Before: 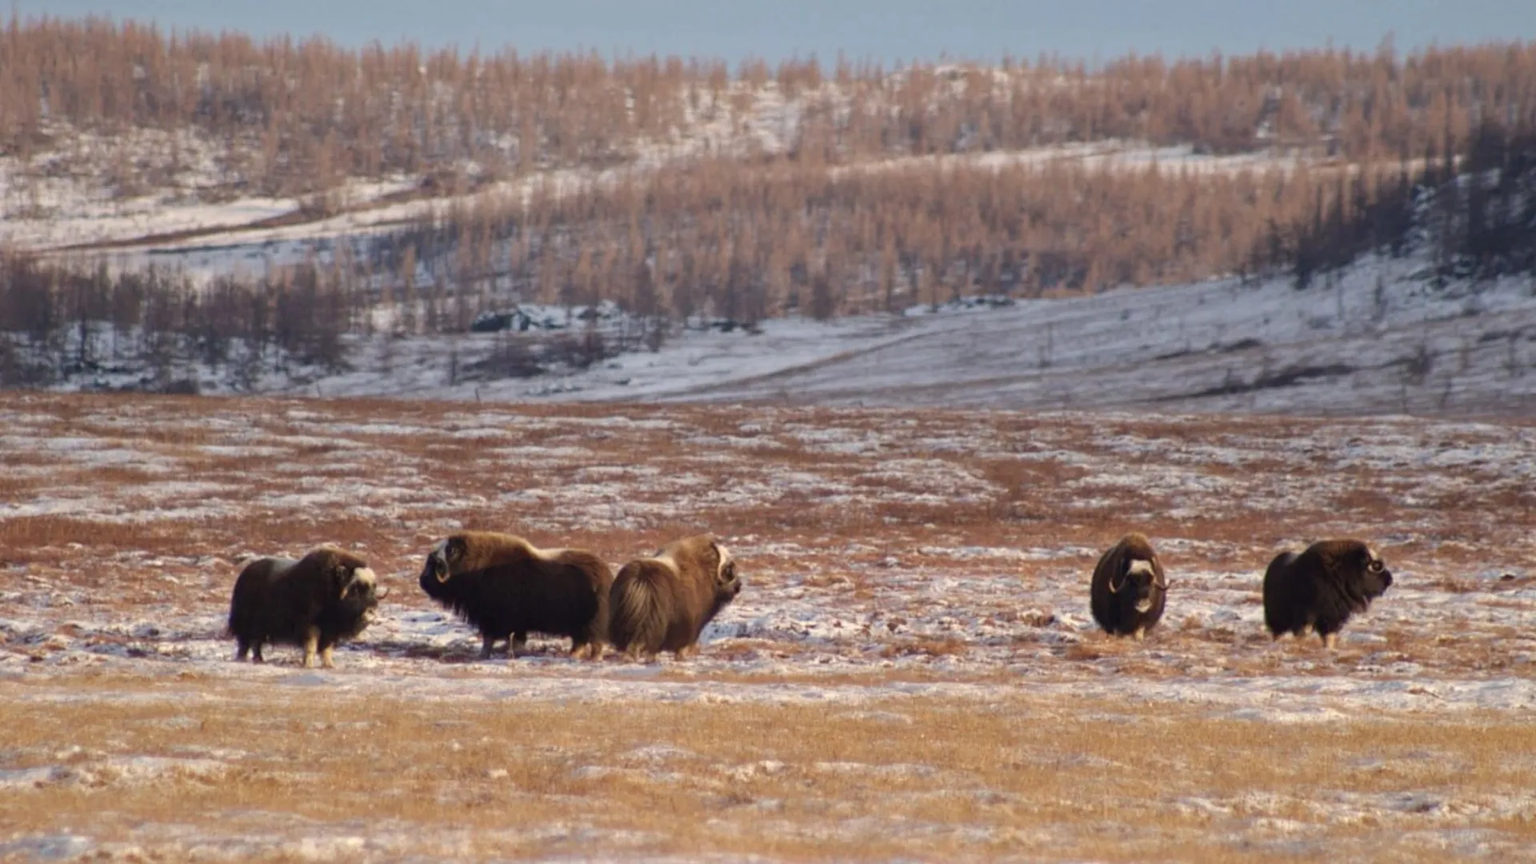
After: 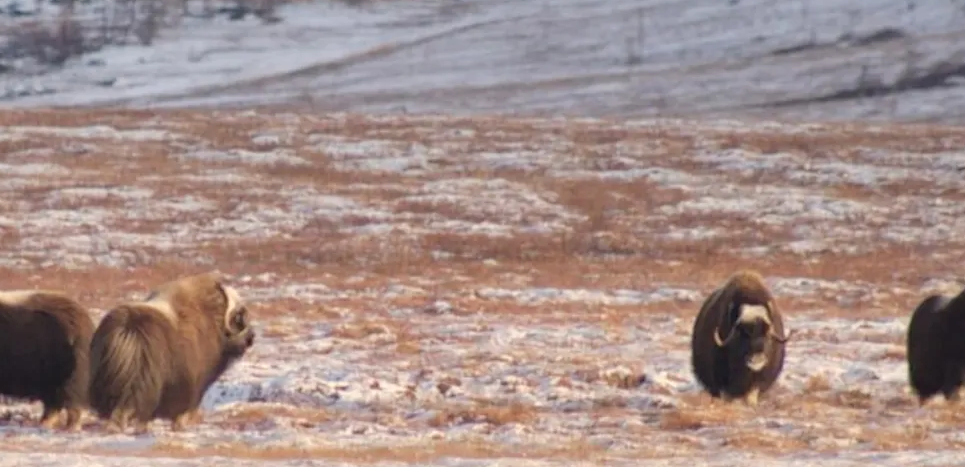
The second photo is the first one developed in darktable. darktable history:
contrast brightness saturation: brightness 0.15
crop: left 35.03%, top 36.625%, right 14.663%, bottom 20.057%
